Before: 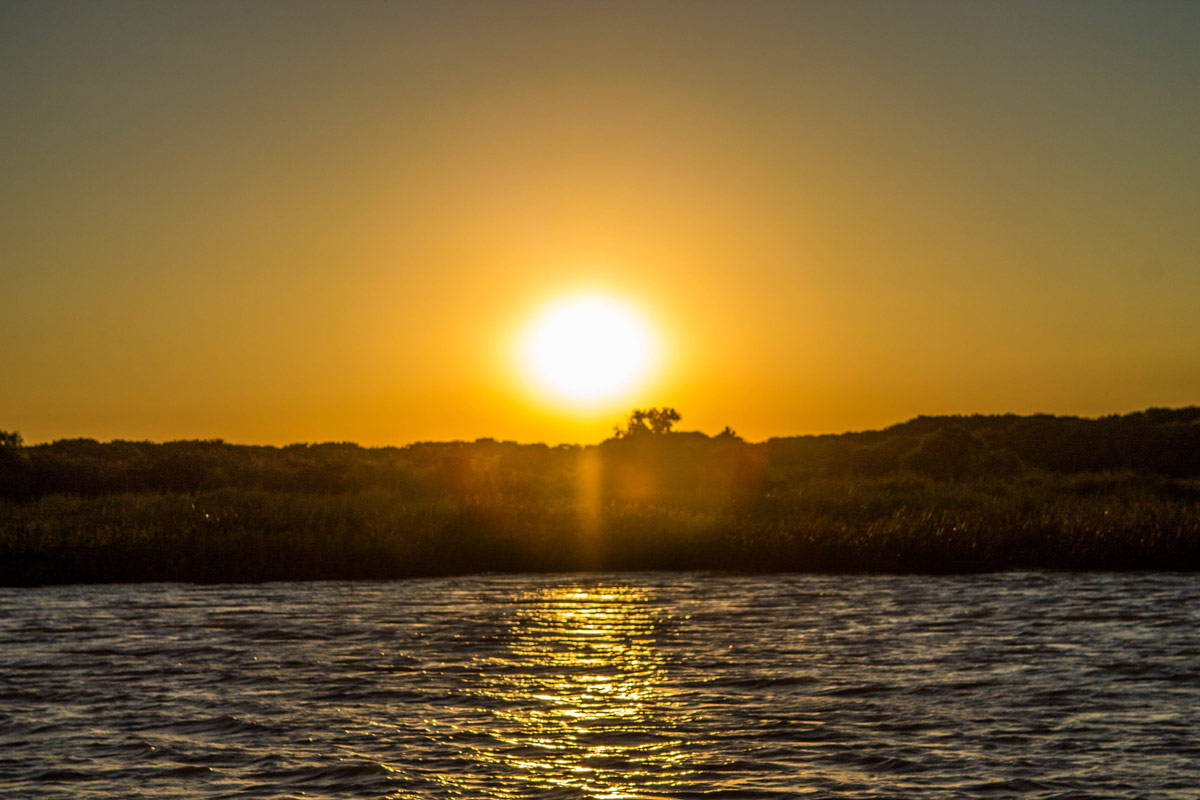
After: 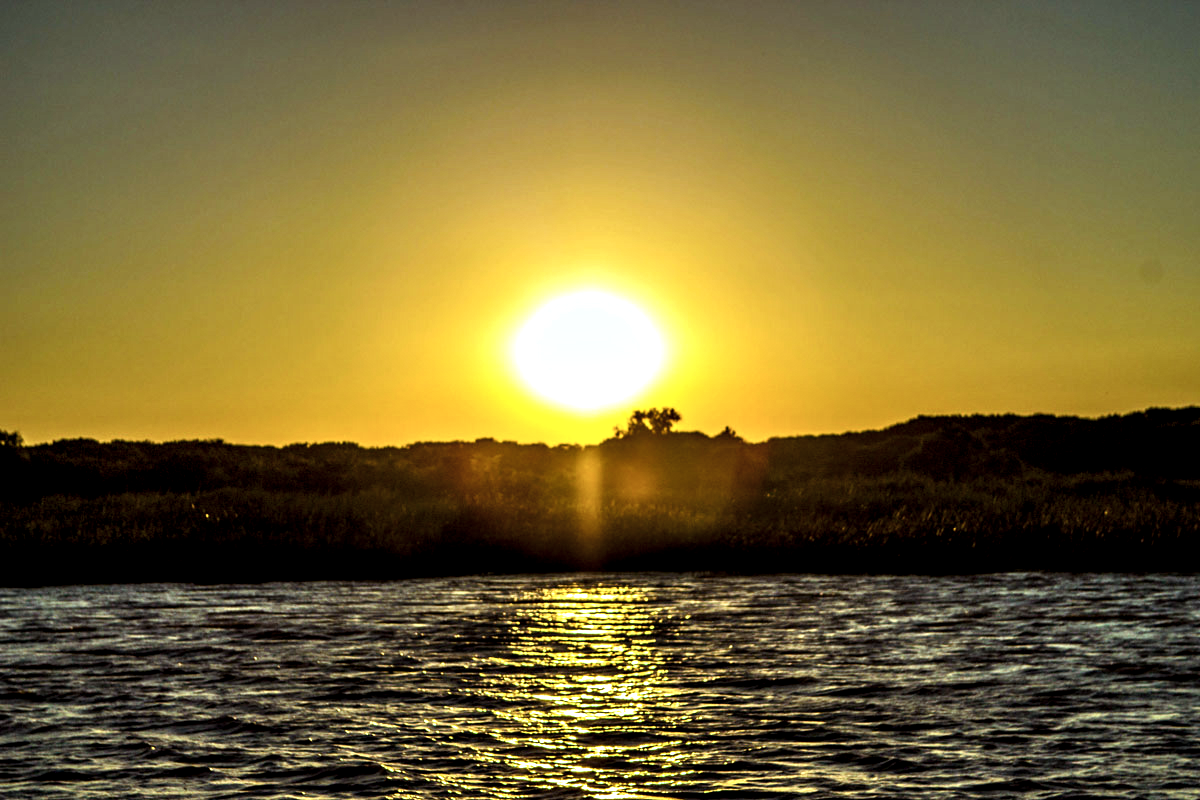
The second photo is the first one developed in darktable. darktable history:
color balance rgb: highlights gain › chroma 4.106%, highlights gain › hue 203.3°, perceptual saturation grading › global saturation 0.811%, perceptual saturation grading › mid-tones 11.123%, perceptual brilliance grading › global brilliance 2.527%, perceptual brilliance grading › highlights -2.614%, perceptual brilliance grading › shadows 2.925%, global vibrance 35.107%, contrast 10.405%
contrast equalizer: octaves 7, y [[0.627 ×6], [0.563 ×6], [0 ×6], [0 ×6], [0 ×6]]
contrast brightness saturation: contrast 0.057, brightness -0.009, saturation -0.211
